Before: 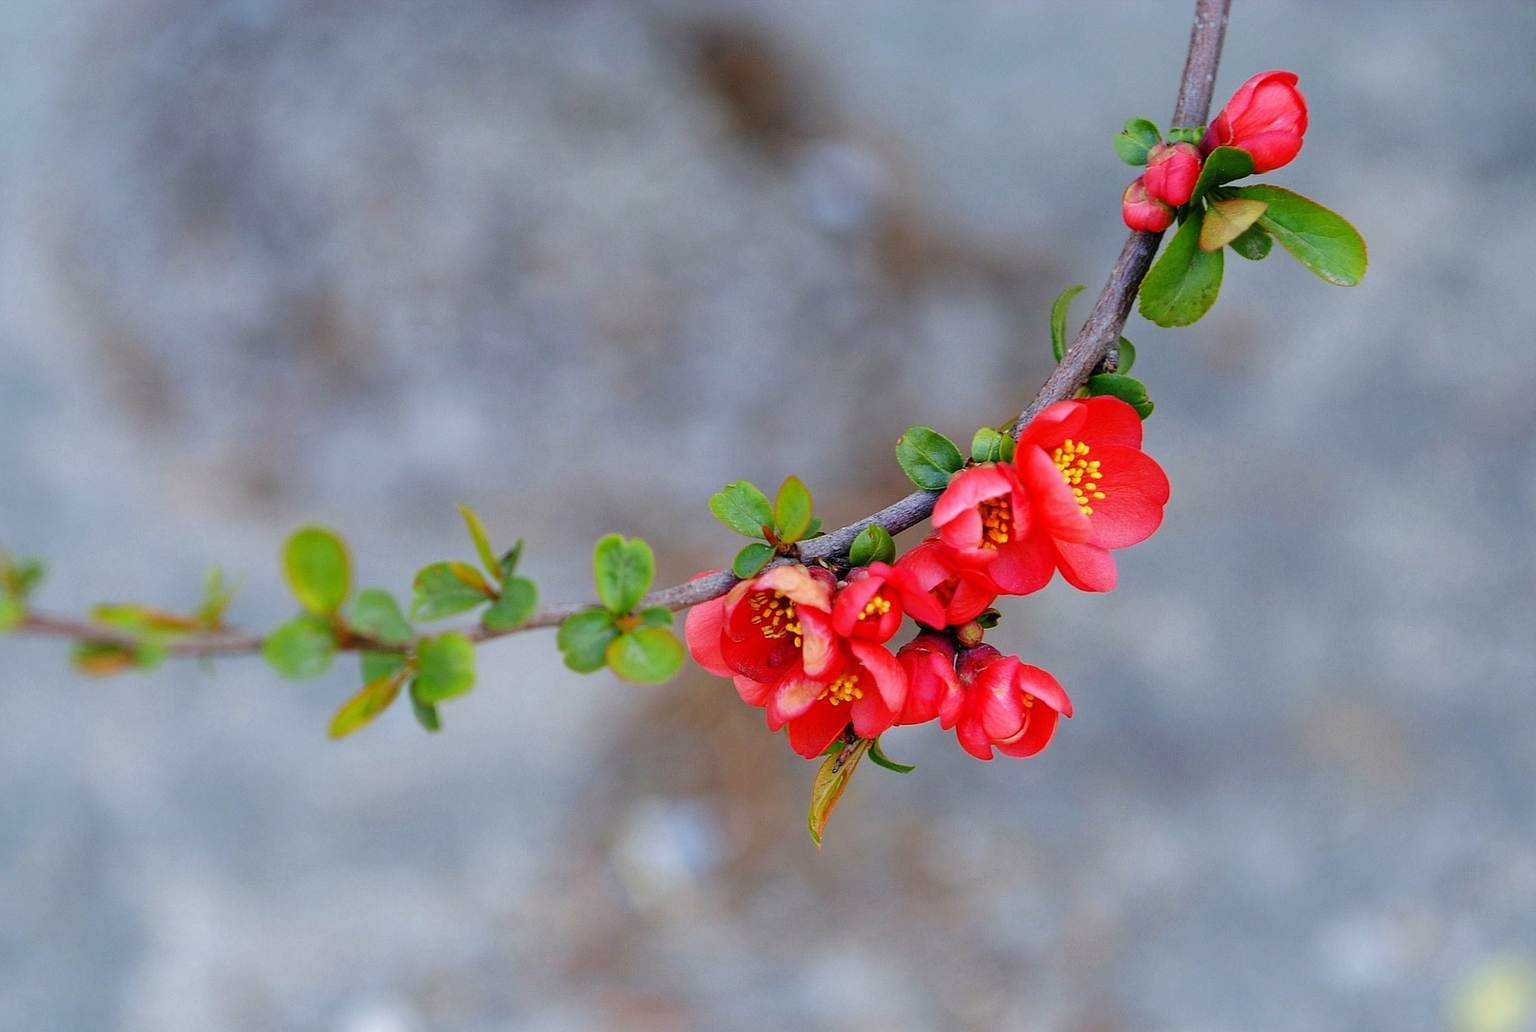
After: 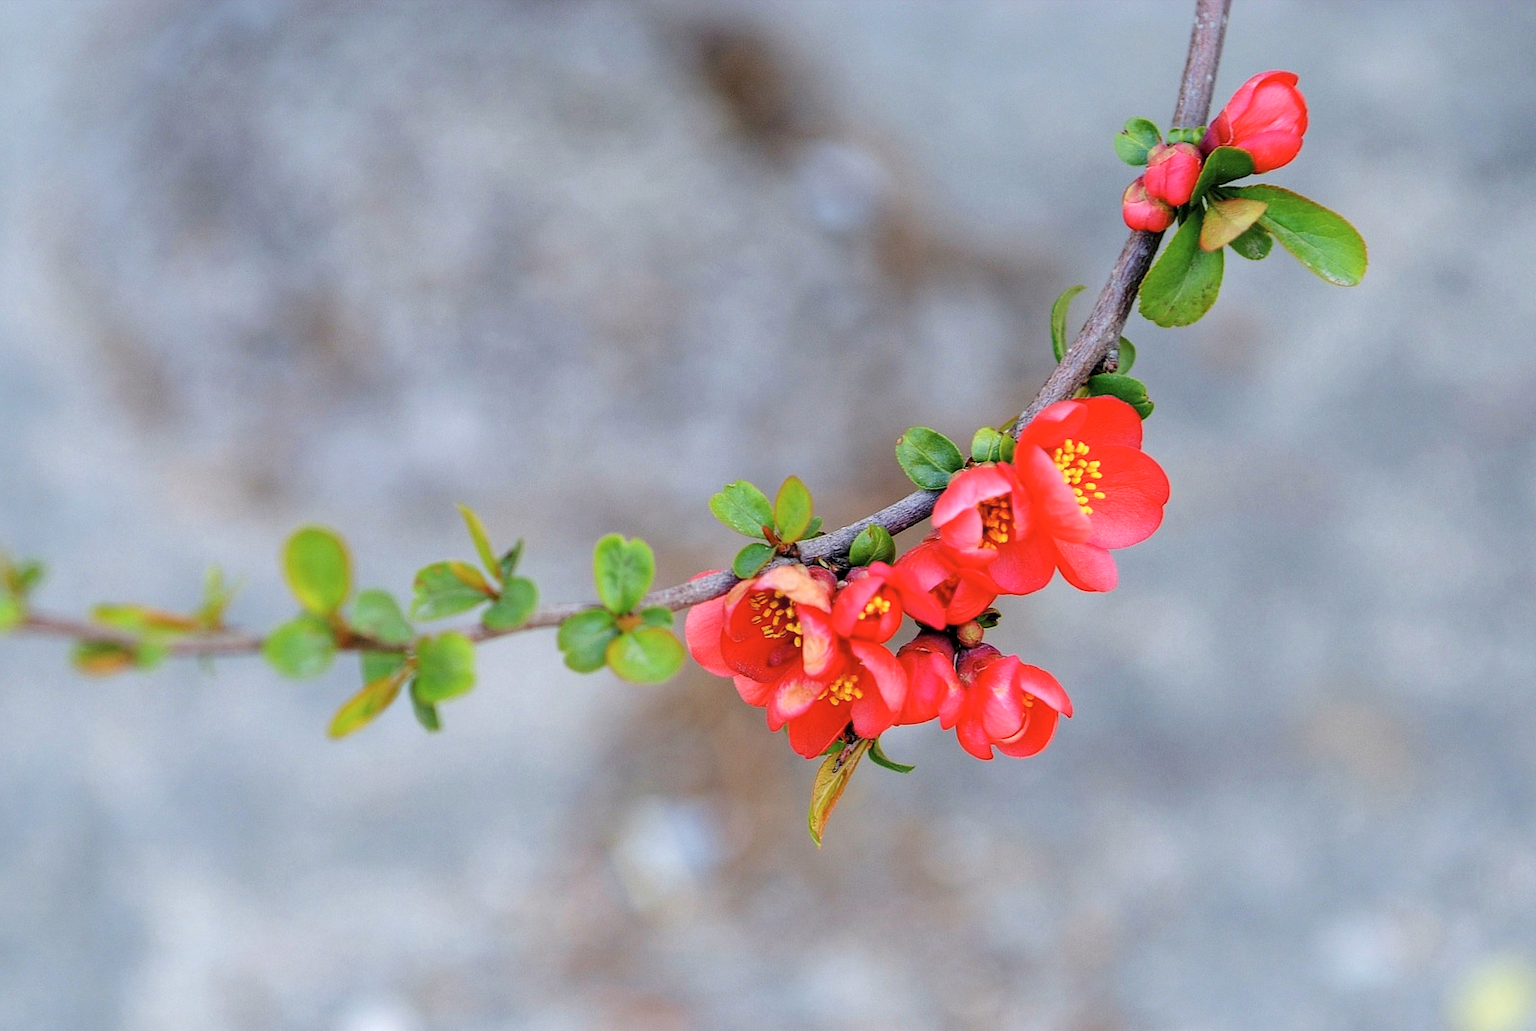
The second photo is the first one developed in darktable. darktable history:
contrast brightness saturation: brightness 0.153
local contrast: on, module defaults
